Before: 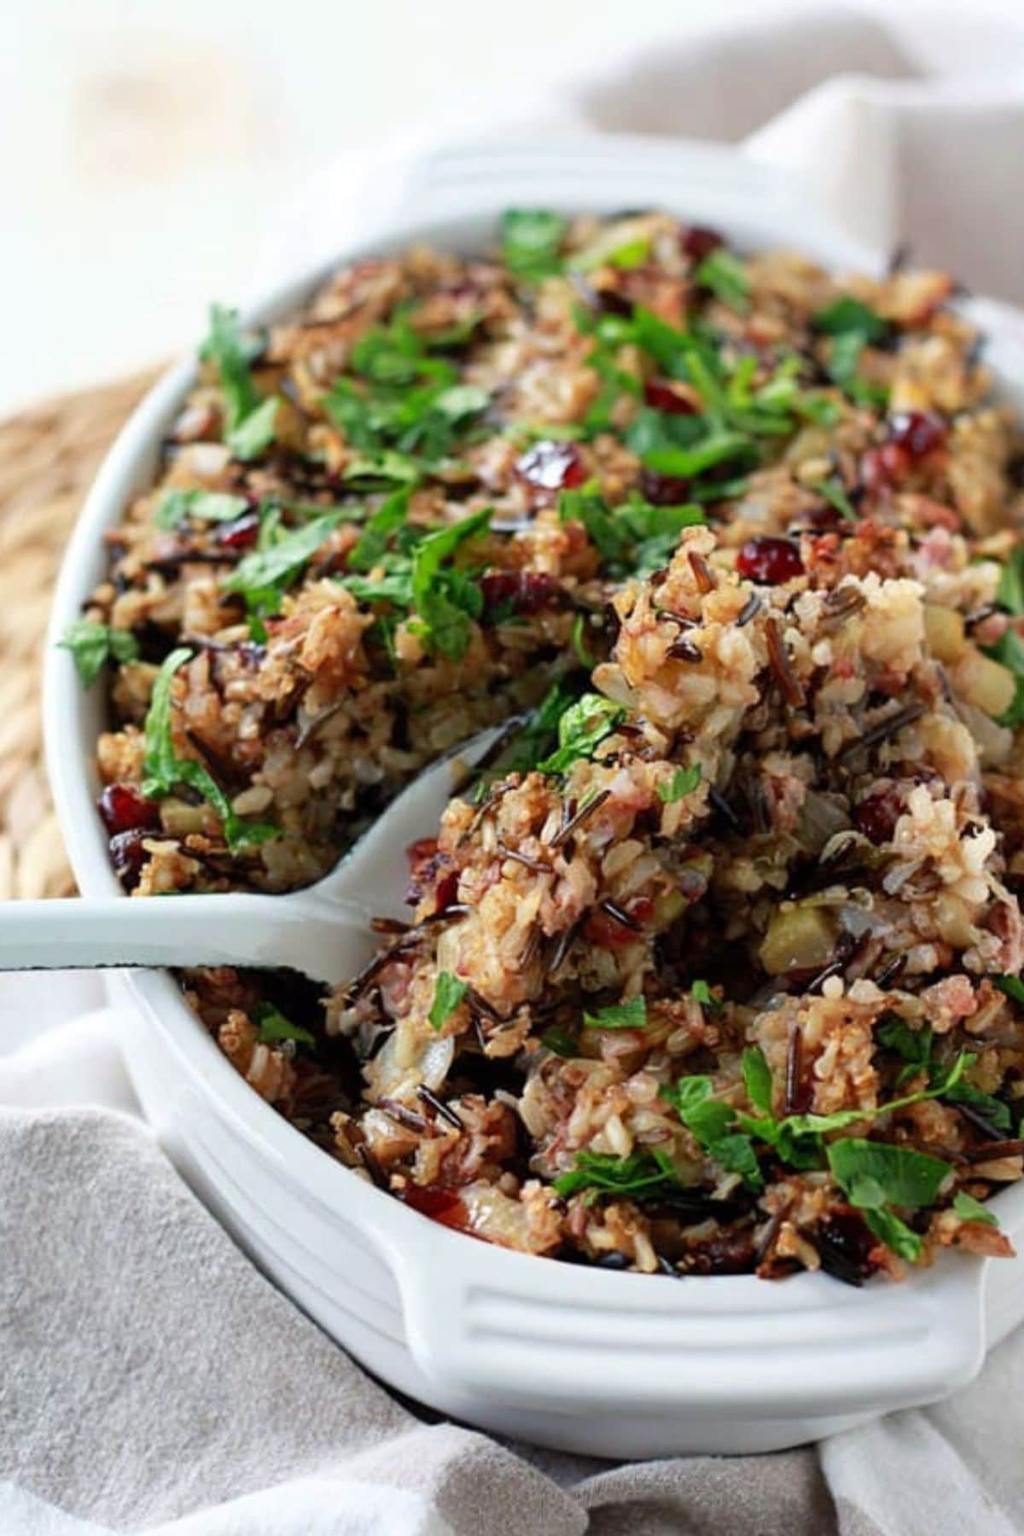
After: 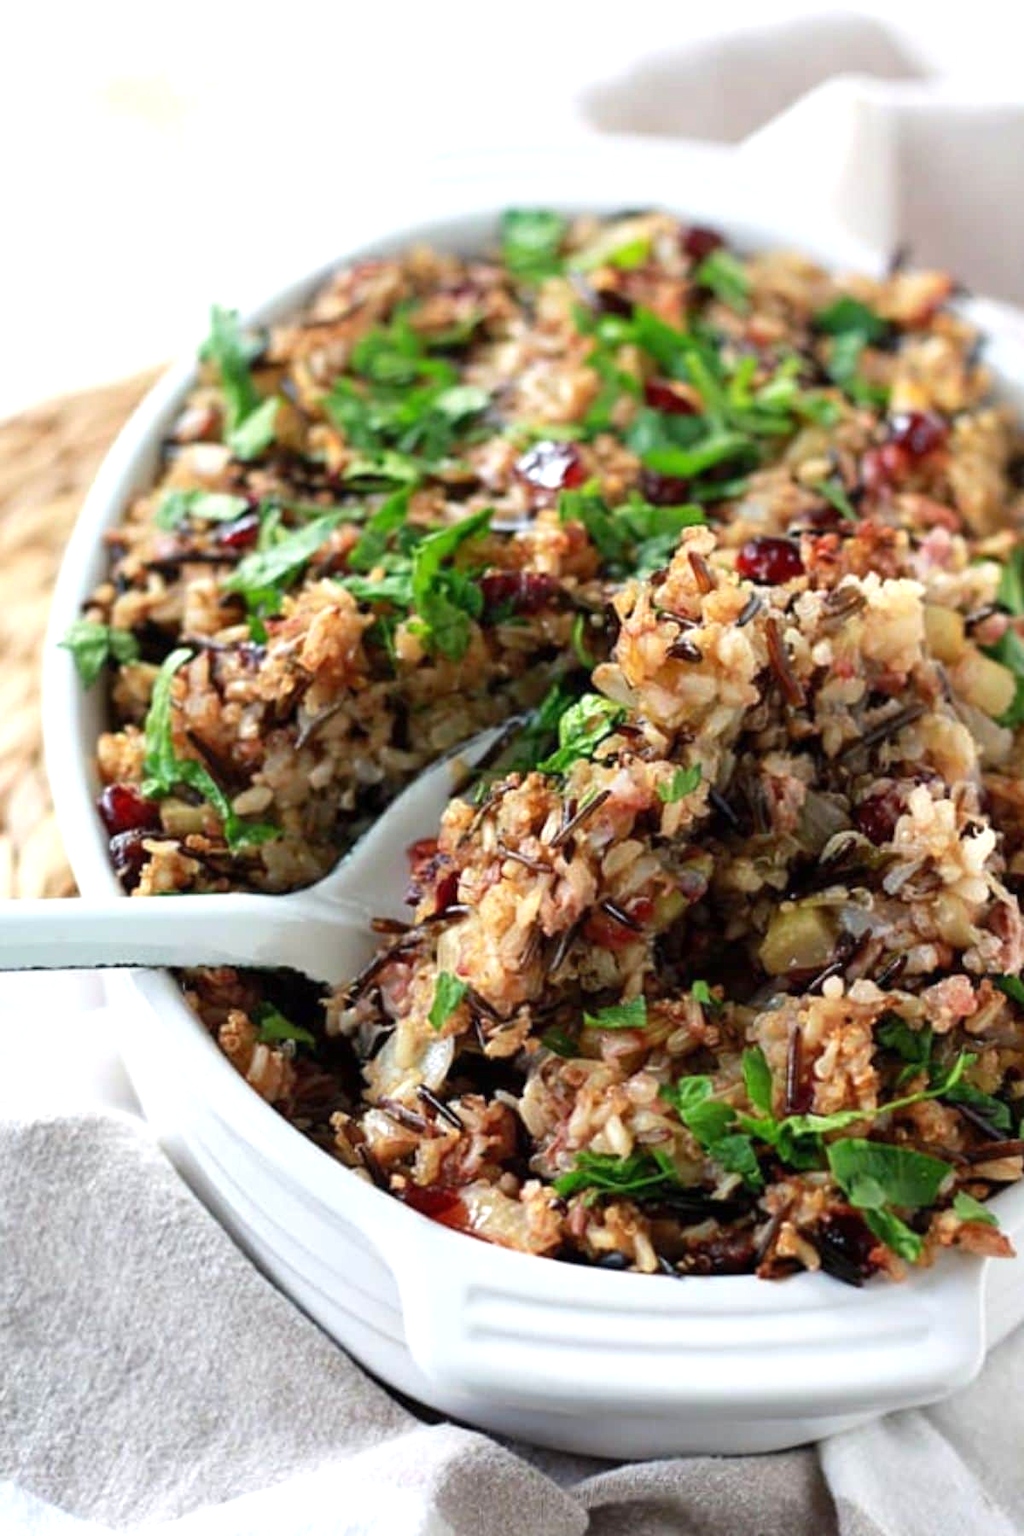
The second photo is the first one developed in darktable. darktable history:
exposure: exposure 0.377 EV, compensate highlight preservation false
